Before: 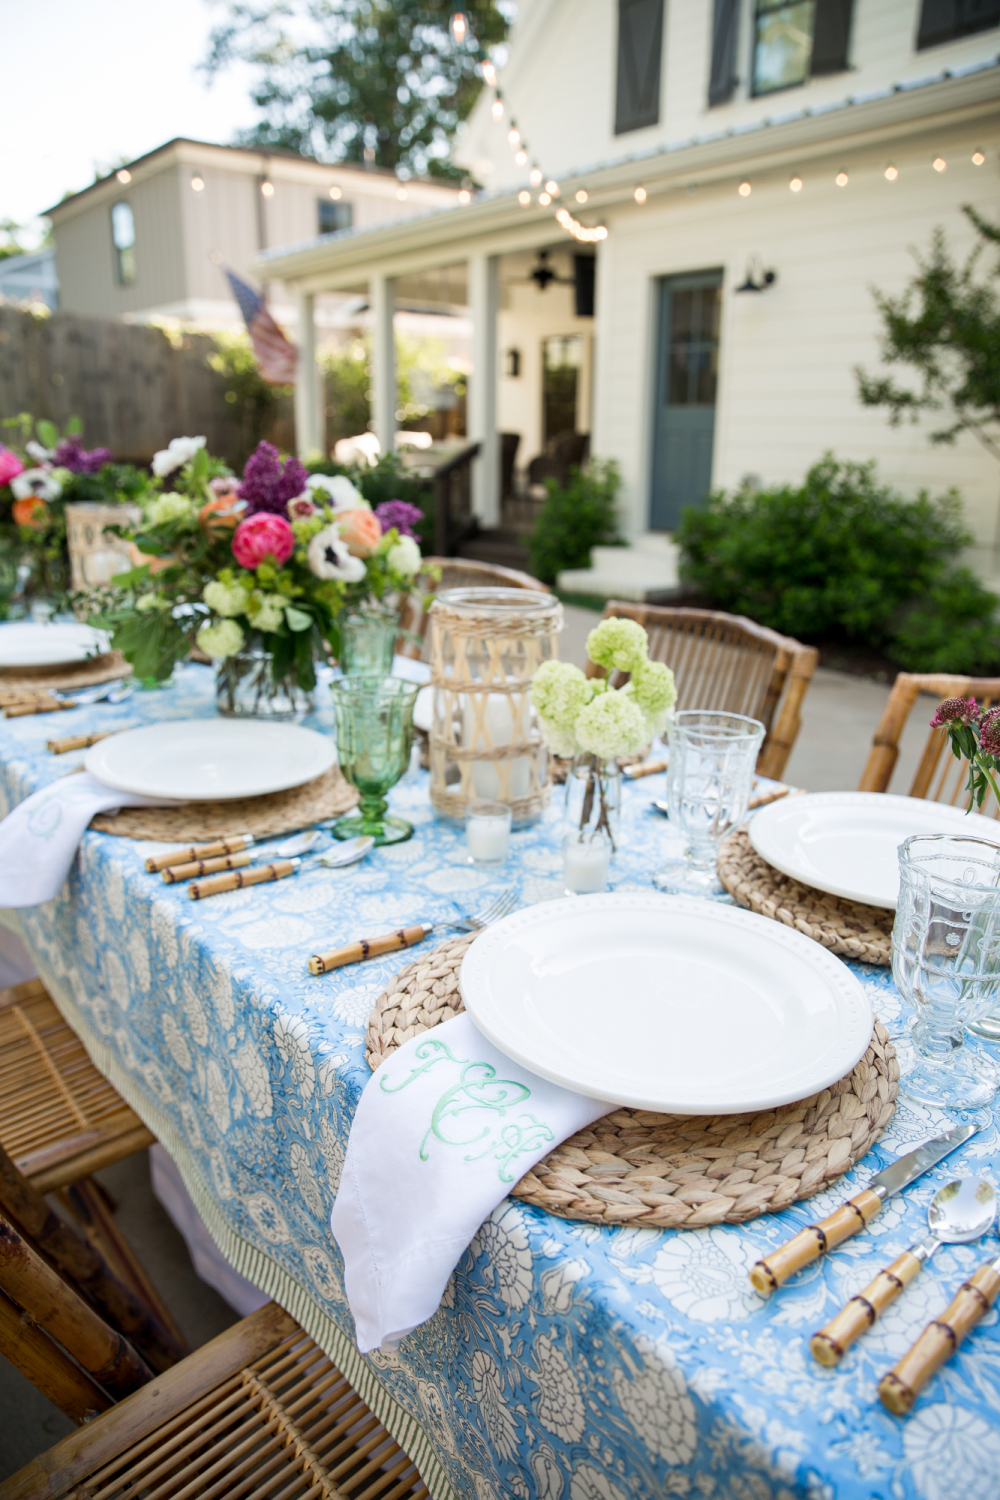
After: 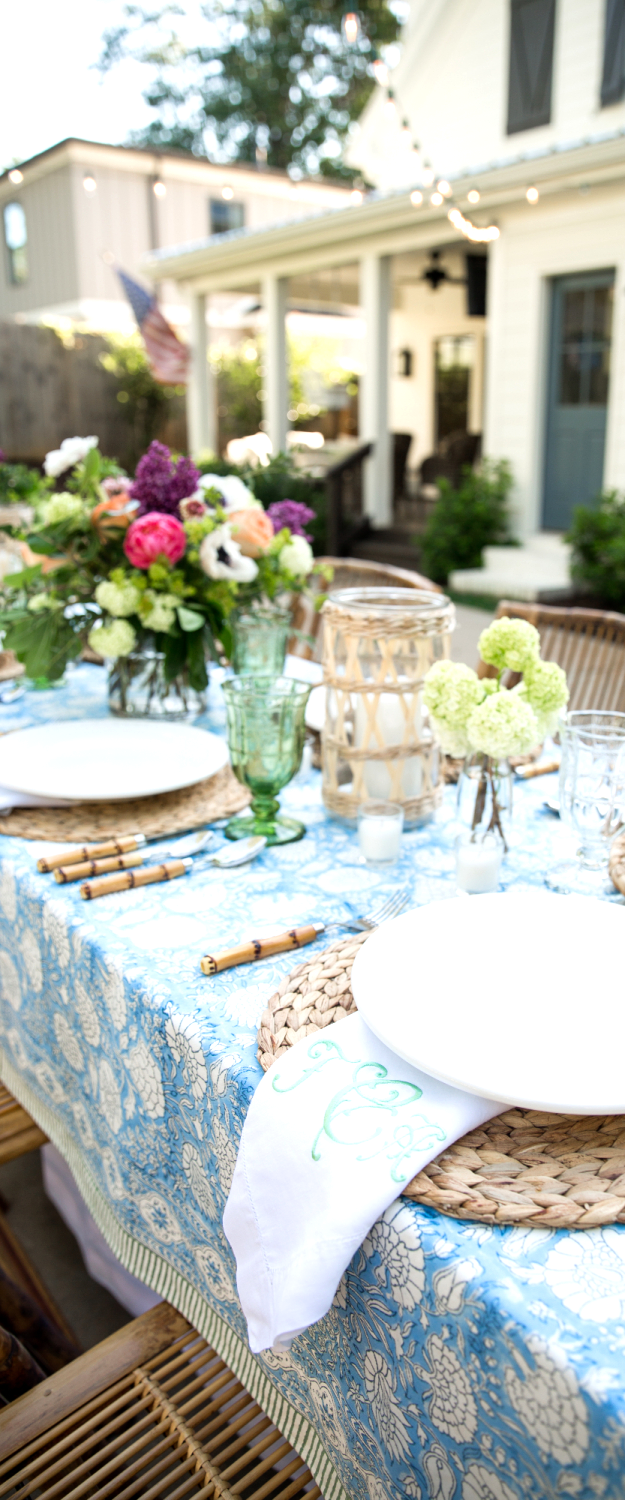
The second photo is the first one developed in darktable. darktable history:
crop: left 10.879%, right 26.575%
tone equalizer: -8 EV -0.424 EV, -7 EV -0.422 EV, -6 EV -0.302 EV, -5 EV -0.218 EV, -3 EV 0.216 EV, -2 EV 0.337 EV, -1 EV 0.371 EV, +0 EV 0.407 EV
